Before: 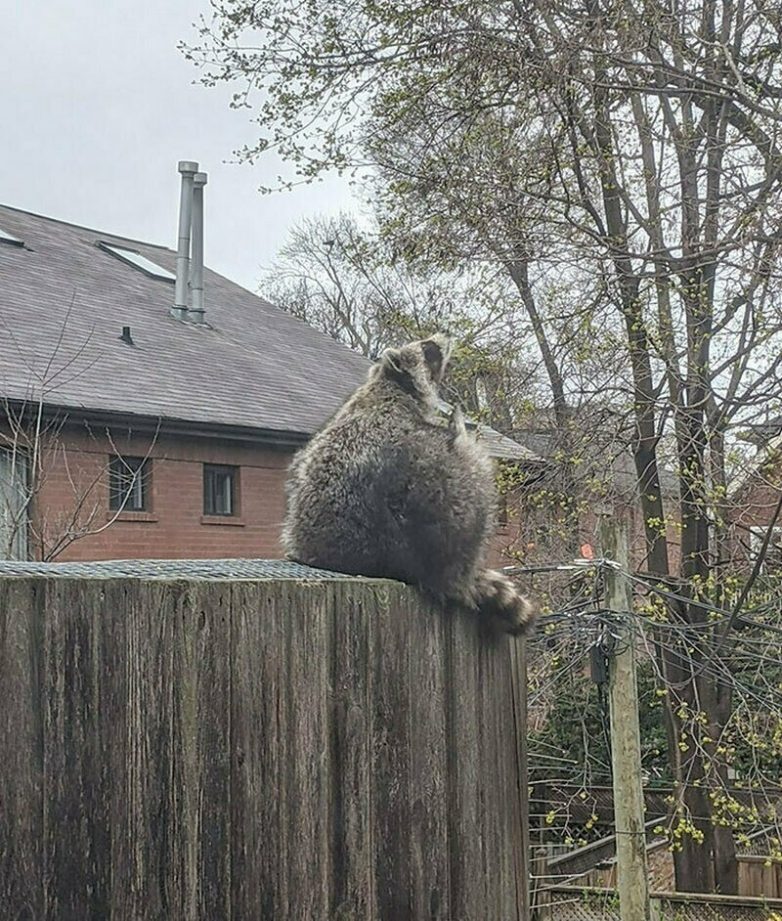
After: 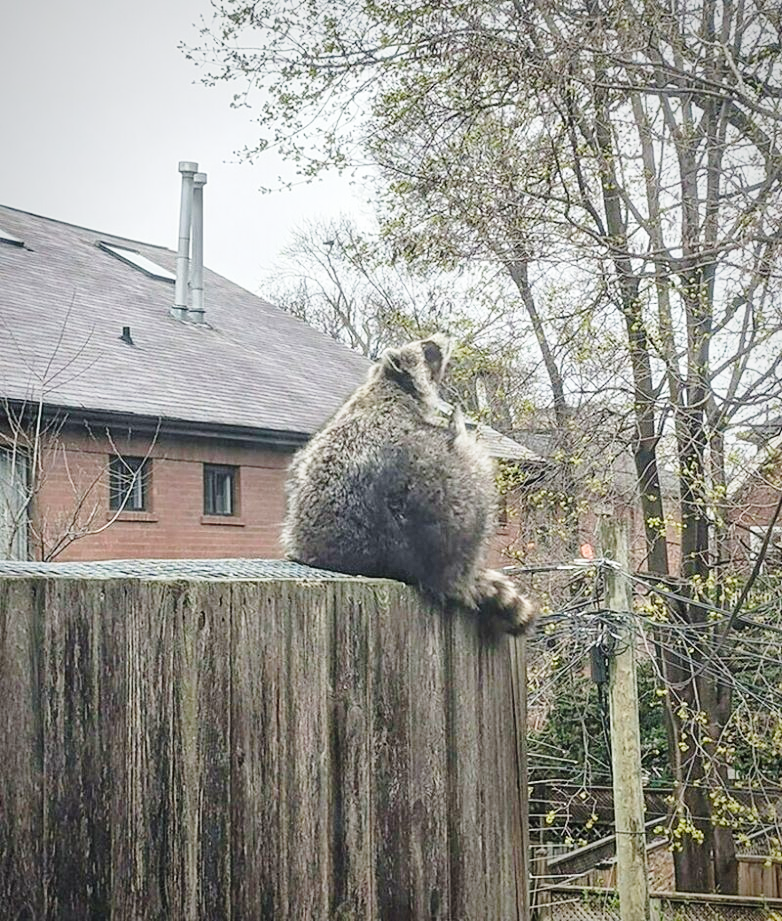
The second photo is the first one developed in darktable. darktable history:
vignetting: fall-off start 80.87%, fall-off radius 61.59%, brightness -0.384, saturation 0.007, center (0, 0.007), automatic ratio true, width/height ratio 1.418
base curve: curves: ch0 [(0, 0) (0.028, 0.03) (0.121, 0.232) (0.46, 0.748) (0.859, 0.968) (1, 1)], preserve colors none
